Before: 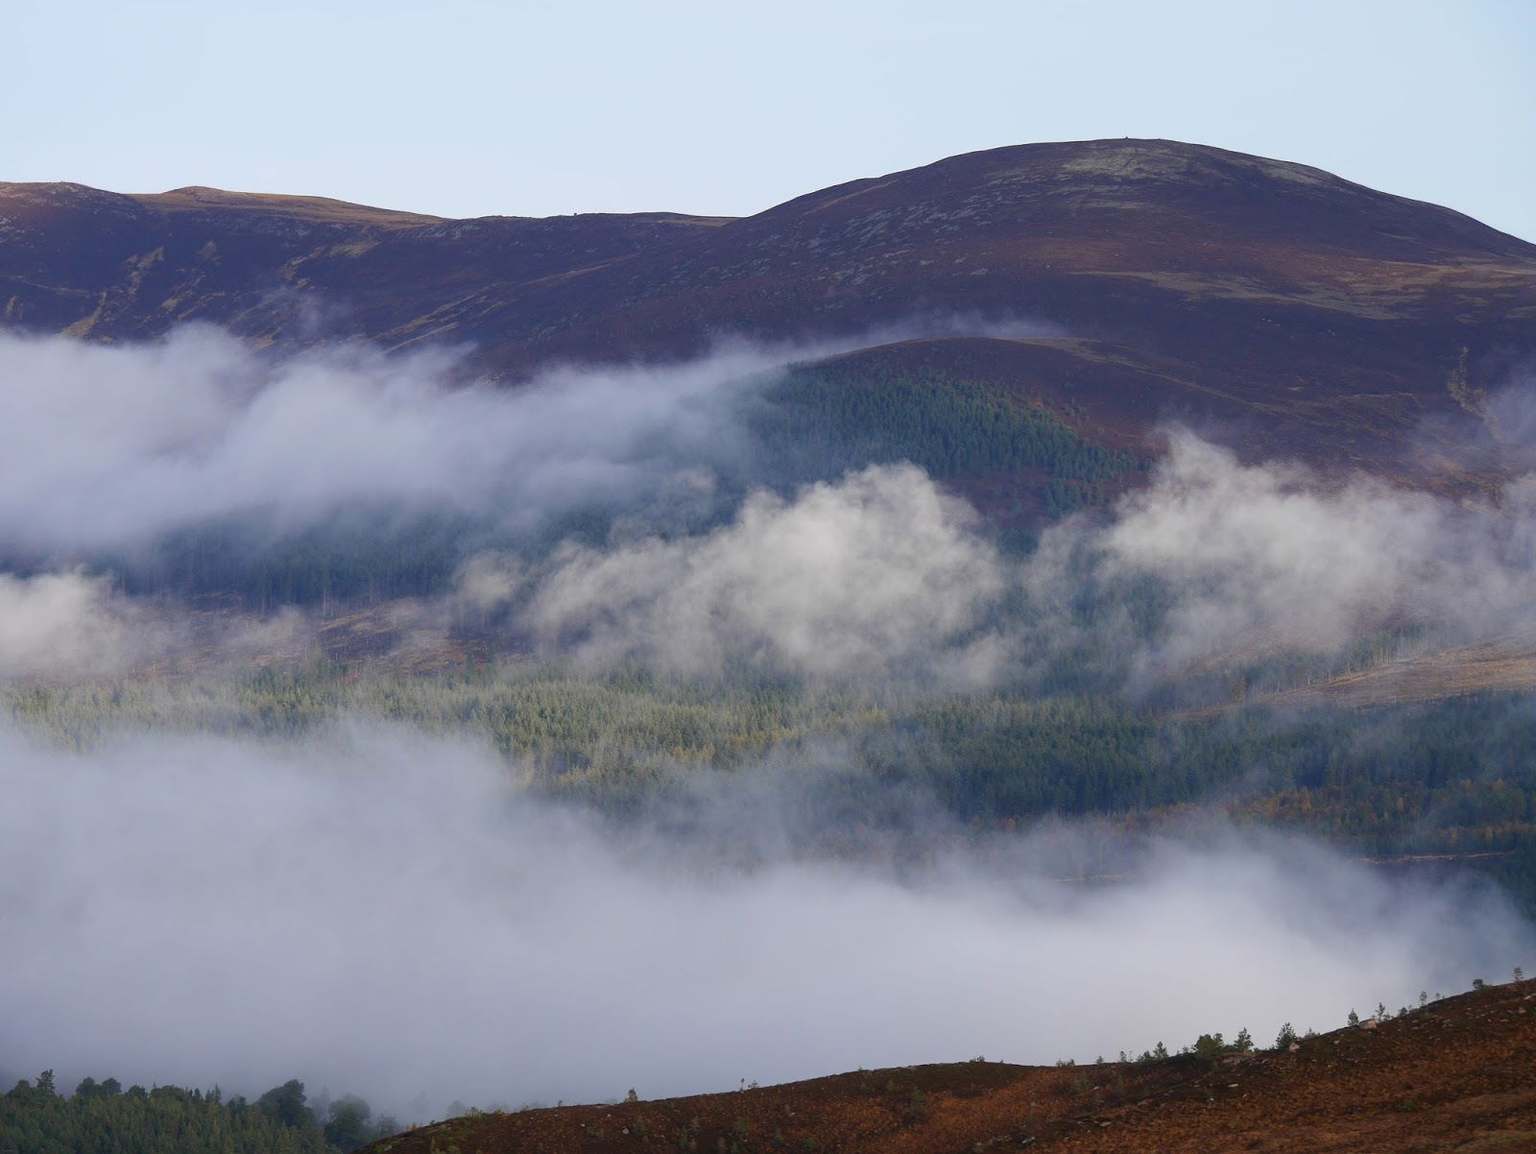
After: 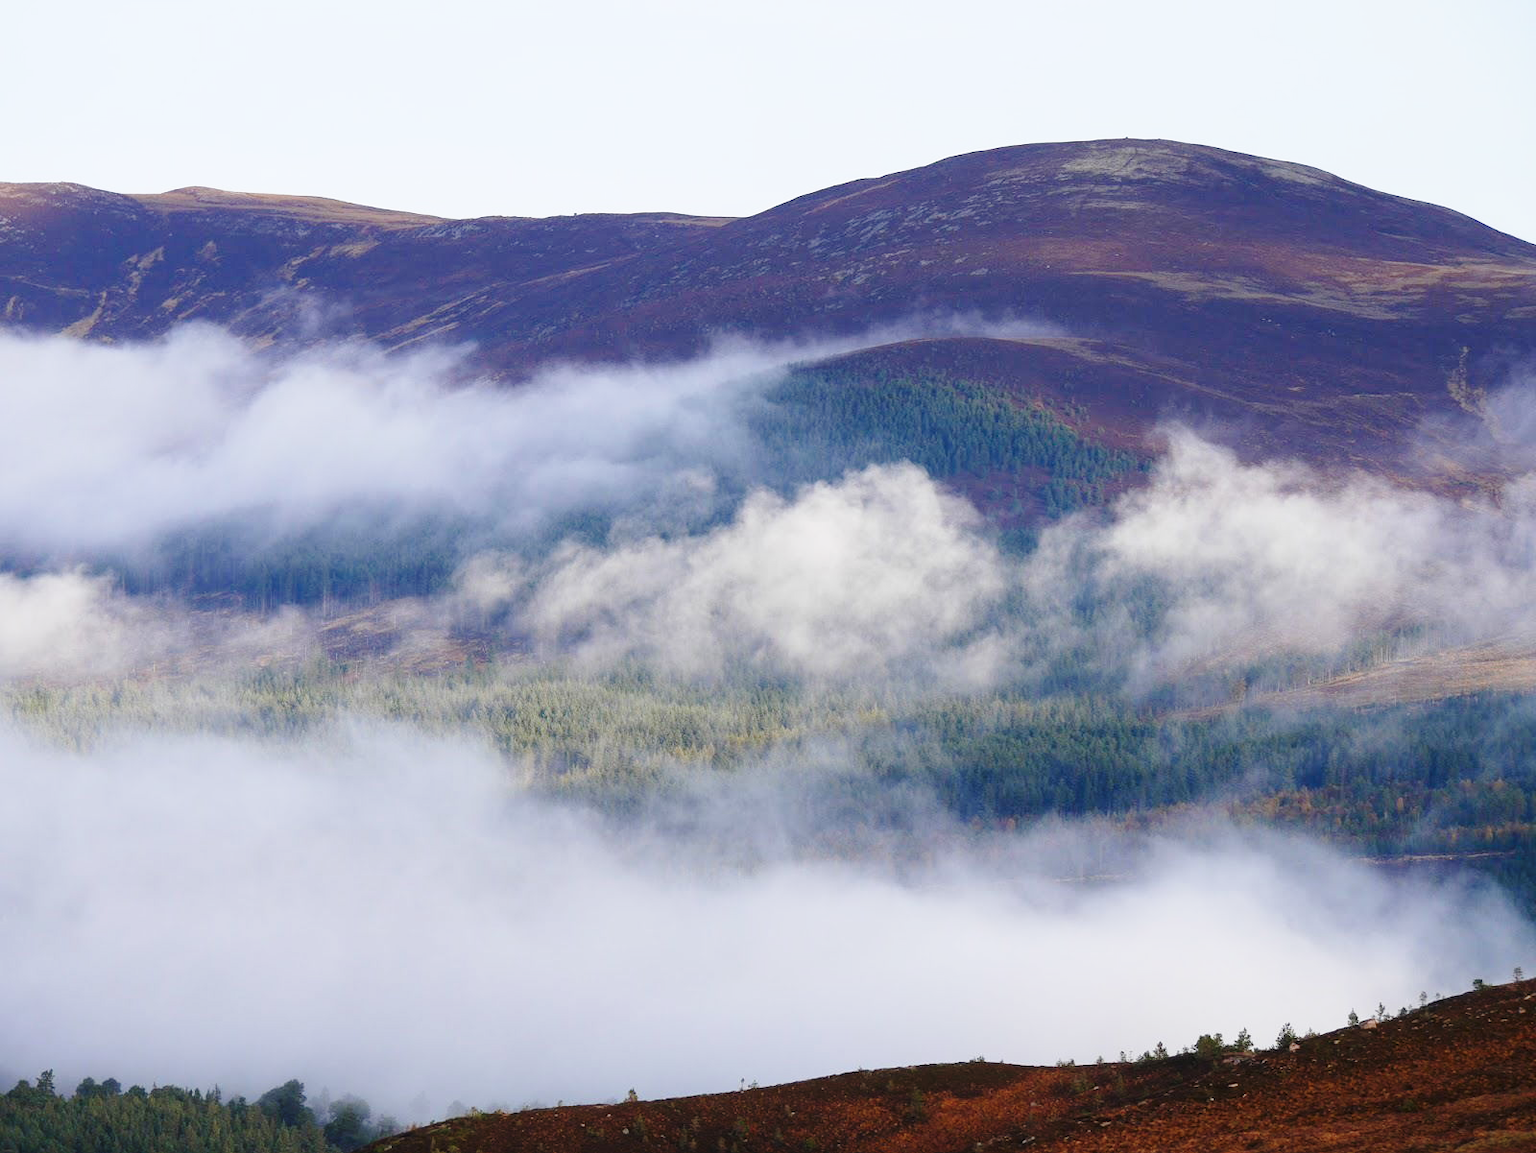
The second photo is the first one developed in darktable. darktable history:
exposure: black level correction 0.001, compensate exposure bias true, compensate highlight preservation false
base curve: curves: ch0 [(0, 0) (0.028, 0.03) (0.121, 0.232) (0.46, 0.748) (0.859, 0.968) (1, 1)], preserve colors none
